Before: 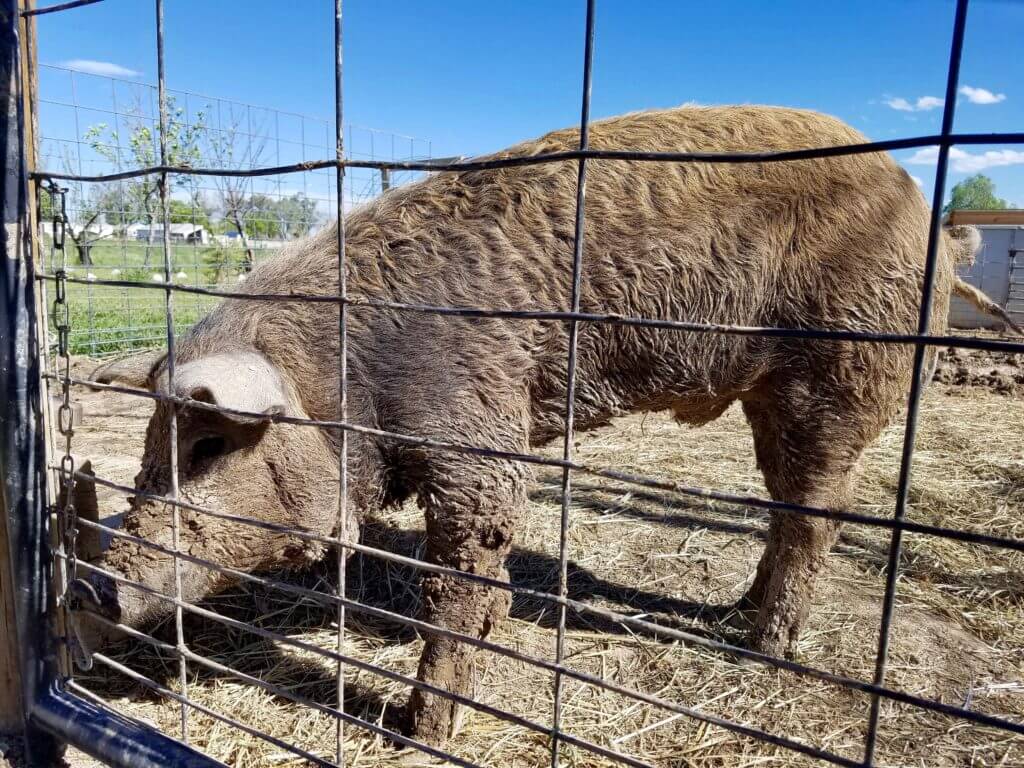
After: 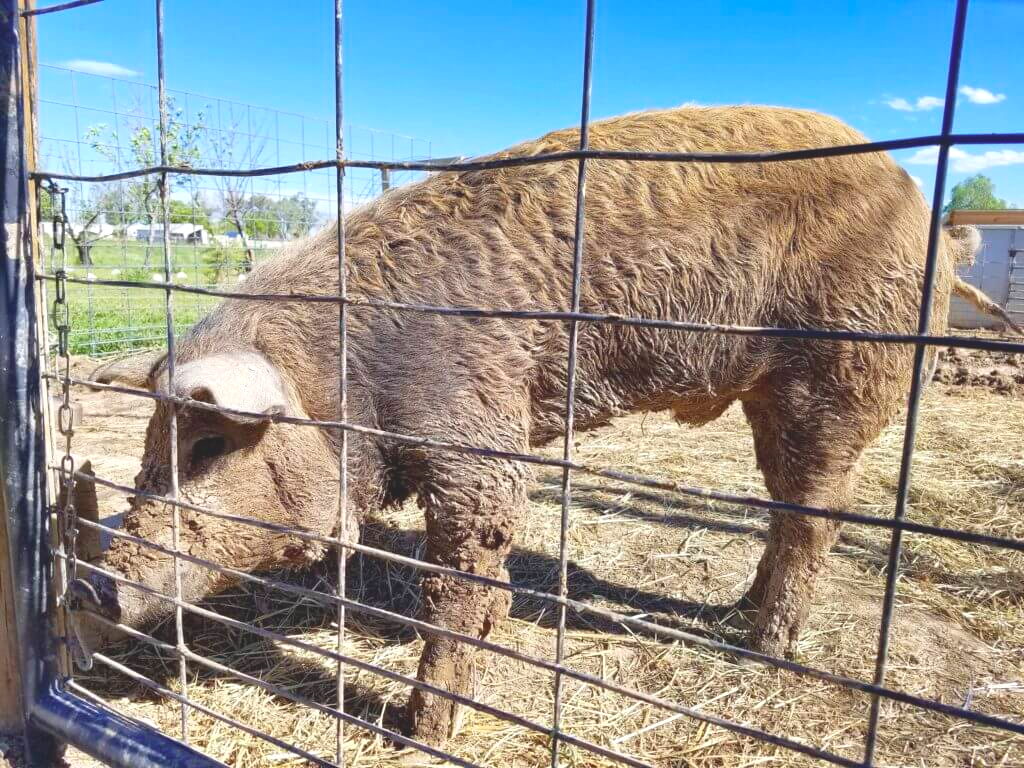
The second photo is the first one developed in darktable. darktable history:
exposure: exposure 1 EV, compensate highlight preservation false
contrast brightness saturation: contrast -0.288
